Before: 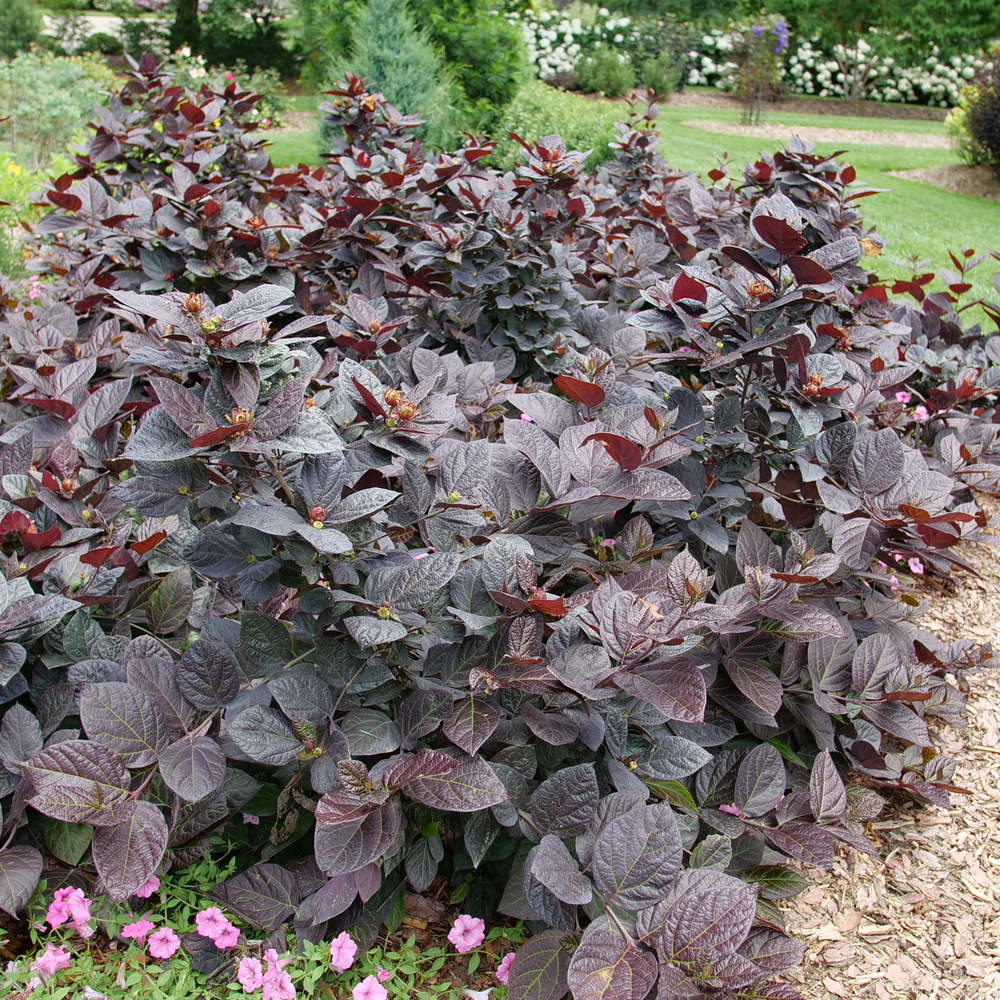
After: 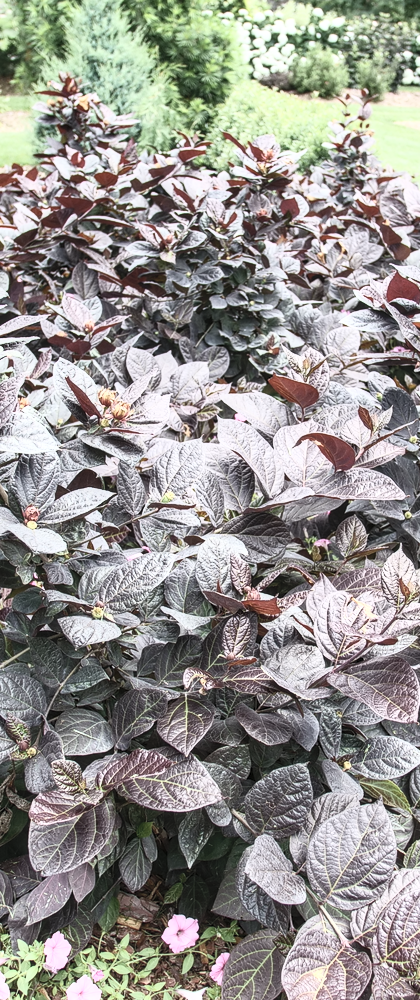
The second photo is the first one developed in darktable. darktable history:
crop: left 28.605%, right 29.323%
local contrast: on, module defaults
contrast brightness saturation: contrast 0.561, brightness 0.575, saturation -0.328
